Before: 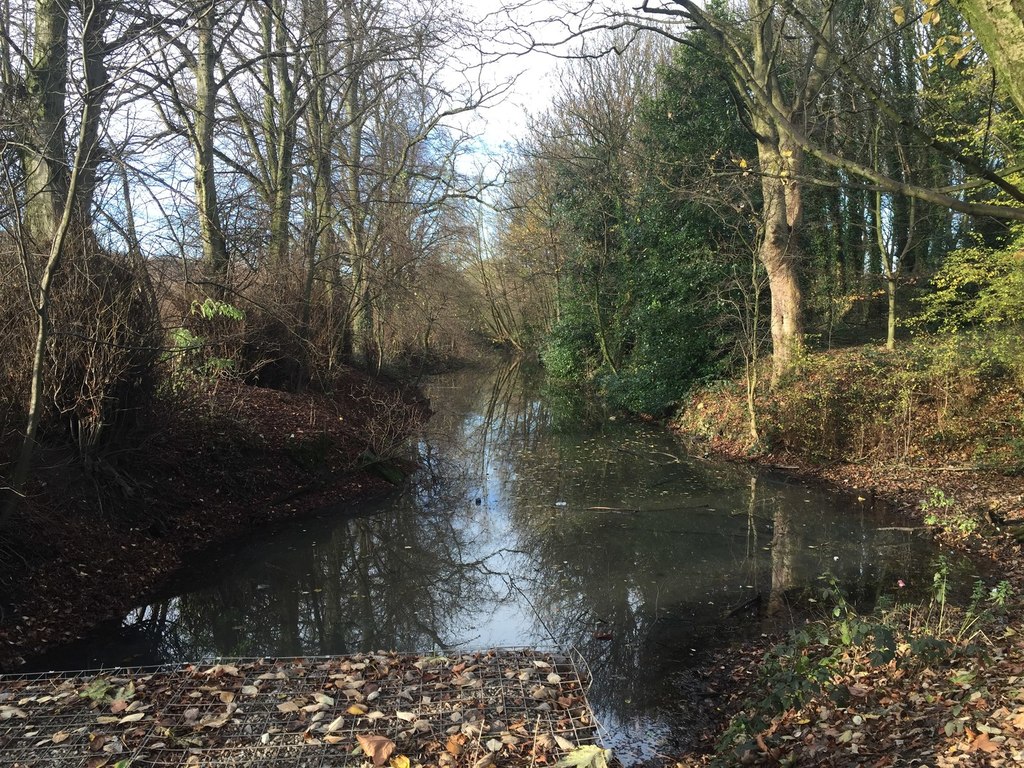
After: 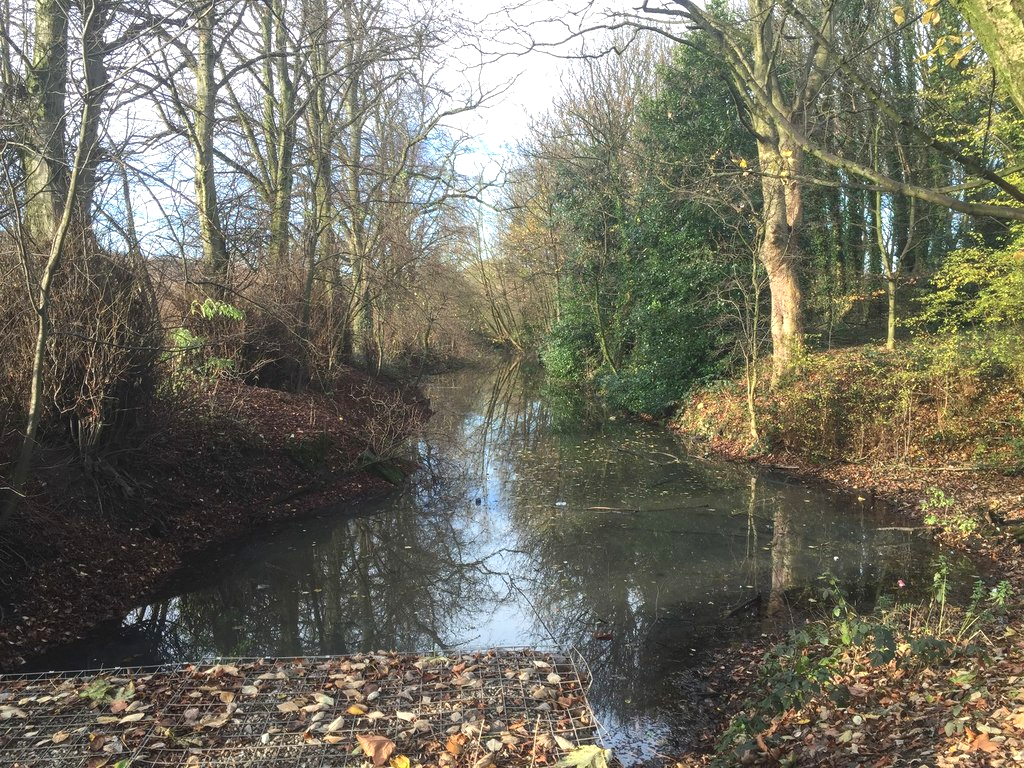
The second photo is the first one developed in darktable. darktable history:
exposure: exposure 0.6 EV, compensate highlight preservation false
local contrast: highlights 48%, shadows 0%, detail 100%
